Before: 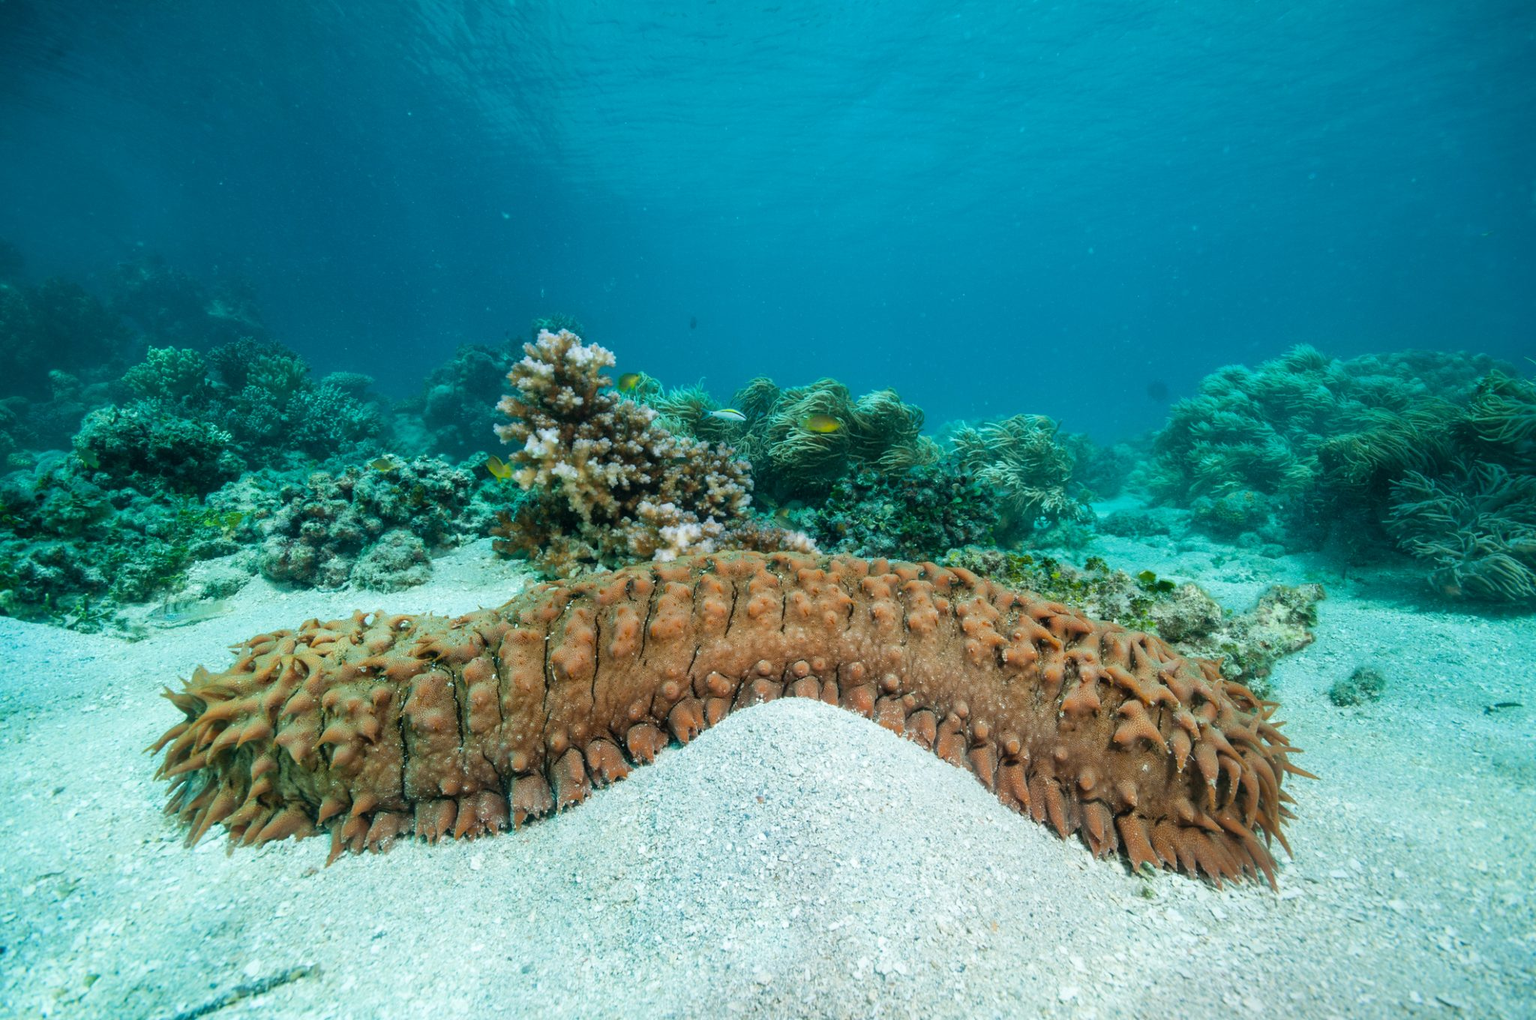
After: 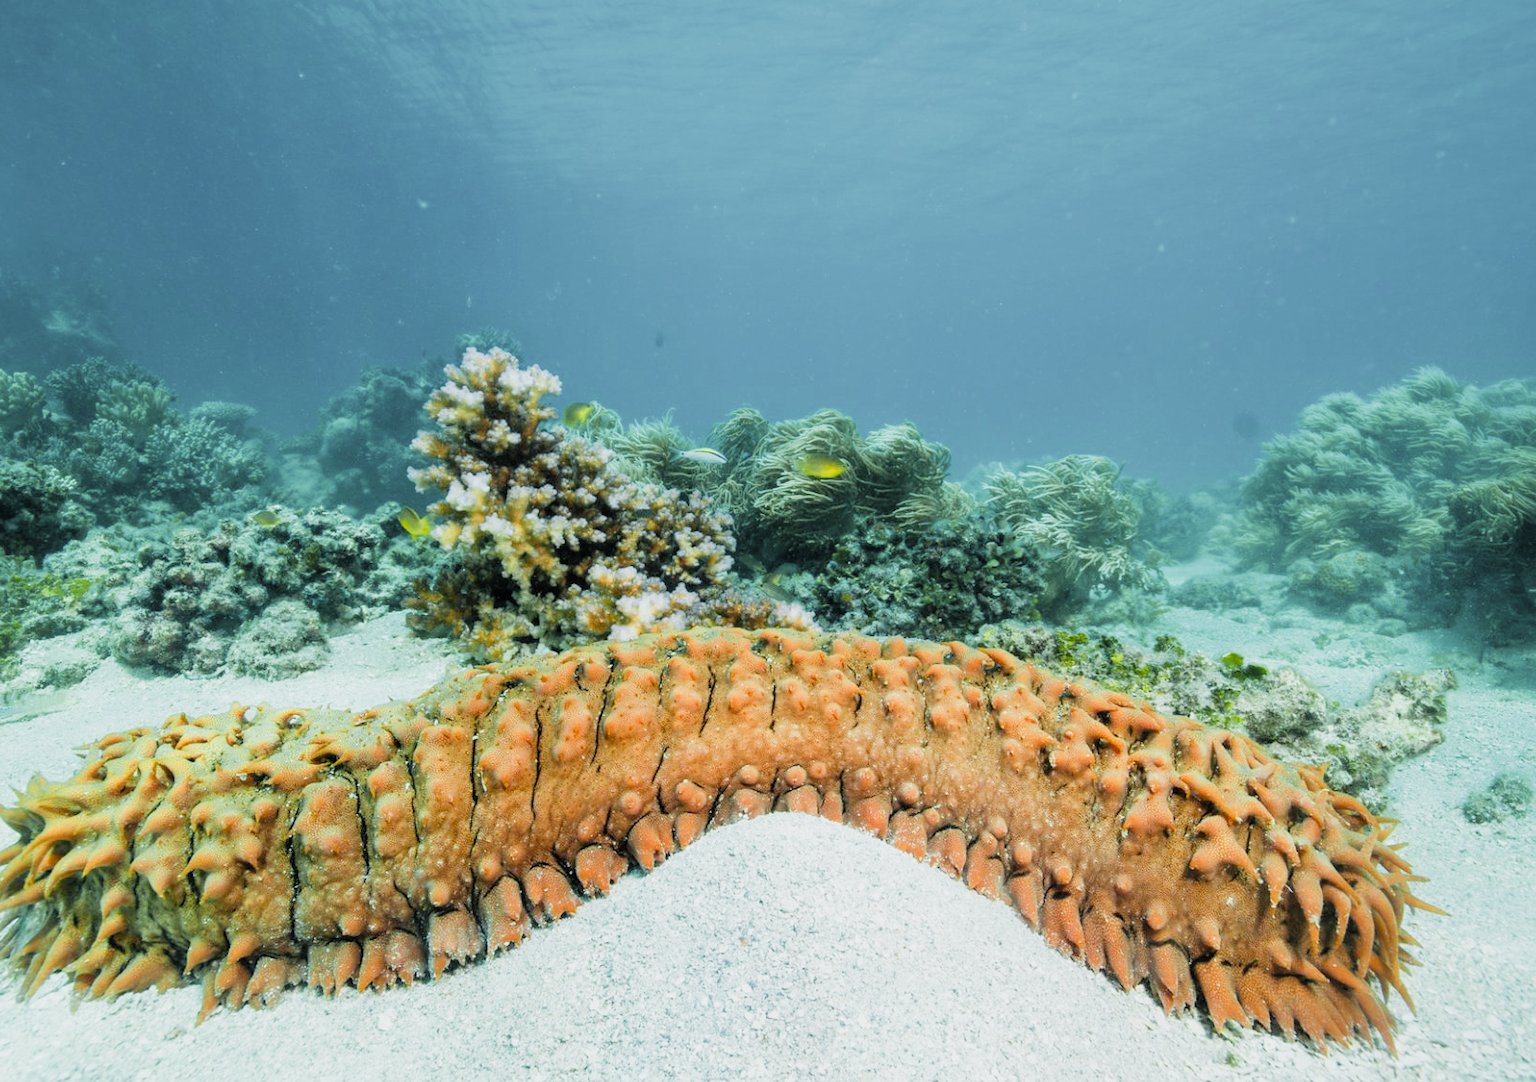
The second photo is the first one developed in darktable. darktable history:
crop: left 11.179%, top 5.305%, right 9.597%, bottom 10.584%
color zones: curves: ch0 [(0, 0.511) (0.143, 0.531) (0.286, 0.56) (0.429, 0.5) (0.571, 0.5) (0.714, 0.5) (0.857, 0.5) (1, 0.5)]; ch1 [(0, 0.525) (0.143, 0.705) (0.286, 0.715) (0.429, 0.35) (0.571, 0.35) (0.714, 0.35) (0.857, 0.4) (1, 0.4)]; ch2 [(0, 0.572) (0.143, 0.512) (0.286, 0.473) (0.429, 0.45) (0.571, 0.5) (0.714, 0.5) (0.857, 0.518) (1, 0.518)]
exposure: exposure 0.946 EV, compensate highlight preservation false
filmic rgb: black relative exposure -7.65 EV, white relative exposure 4.56 EV, hardness 3.61, contrast 0.998, add noise in highlights 0.002, color science v3 (2019), use custom middle-gray values true, contrast in highlights soft
